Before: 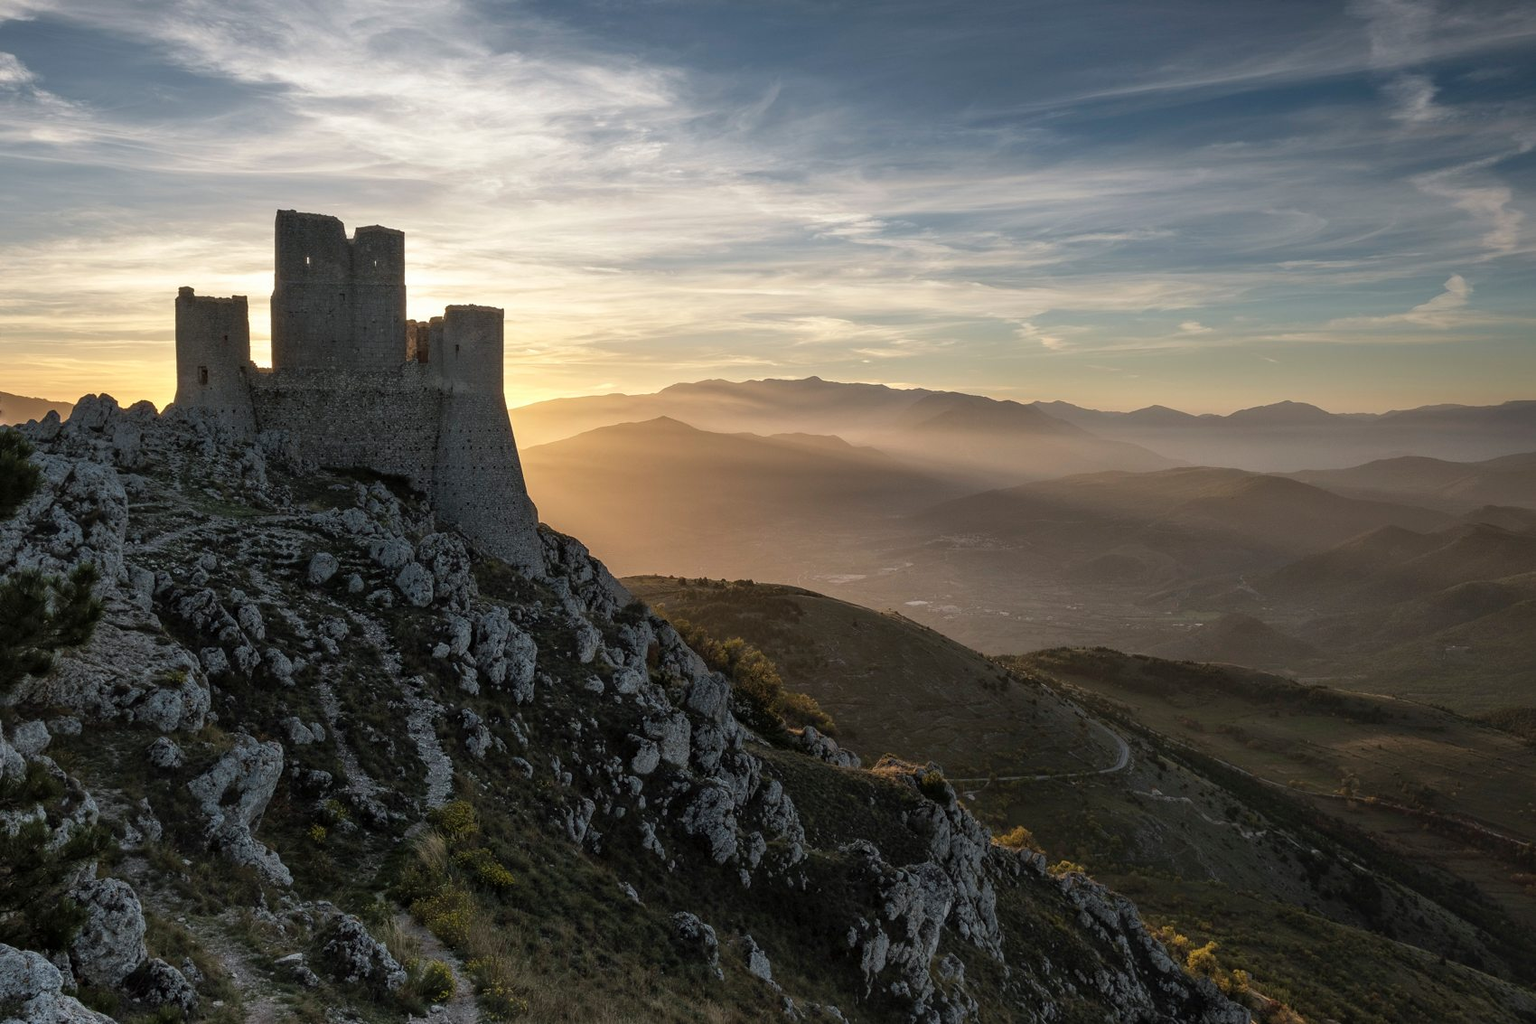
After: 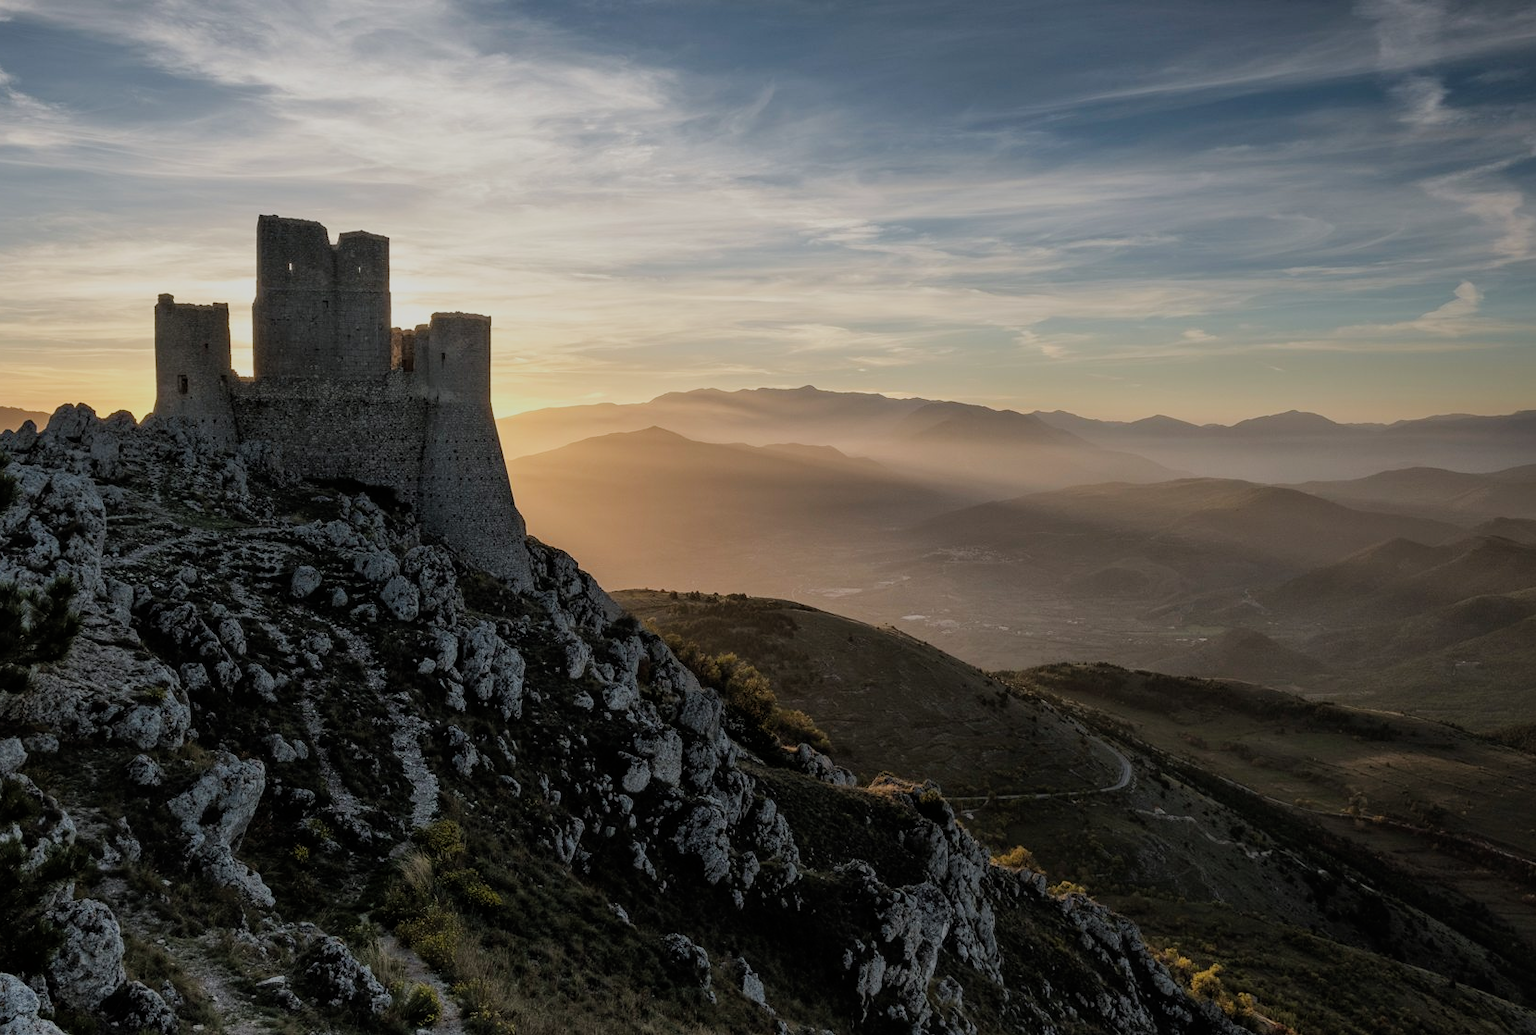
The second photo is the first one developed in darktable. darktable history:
filmic rgb: black relative exposure -7.65 EV, white relative exposure 4.56 EV, hardness 3.61
crop and rotate: left 1.705%, right 0.638%, bottom 1.196%
